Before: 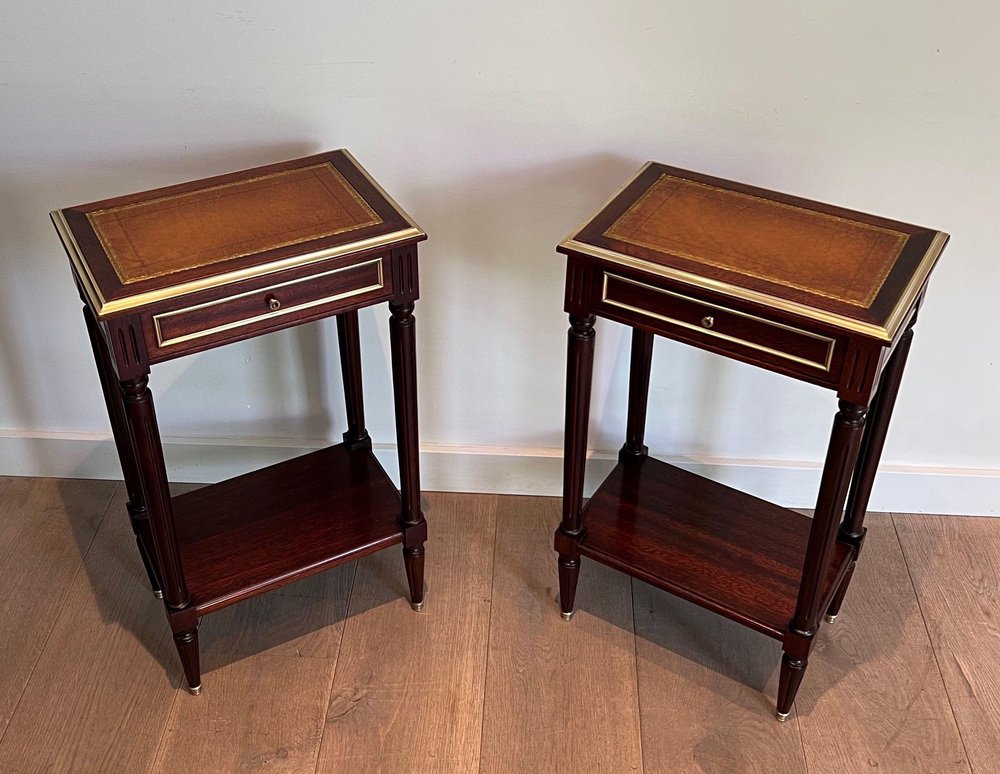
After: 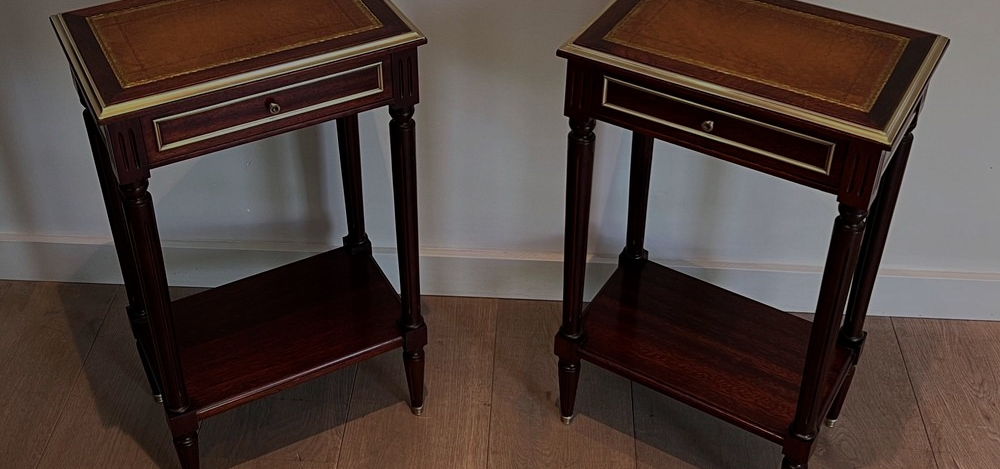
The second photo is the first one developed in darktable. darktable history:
exposure: exposure -1.468 EV, compensate highlight preservation false
crop and rotate: top 25.357%, bottom 13.942%
